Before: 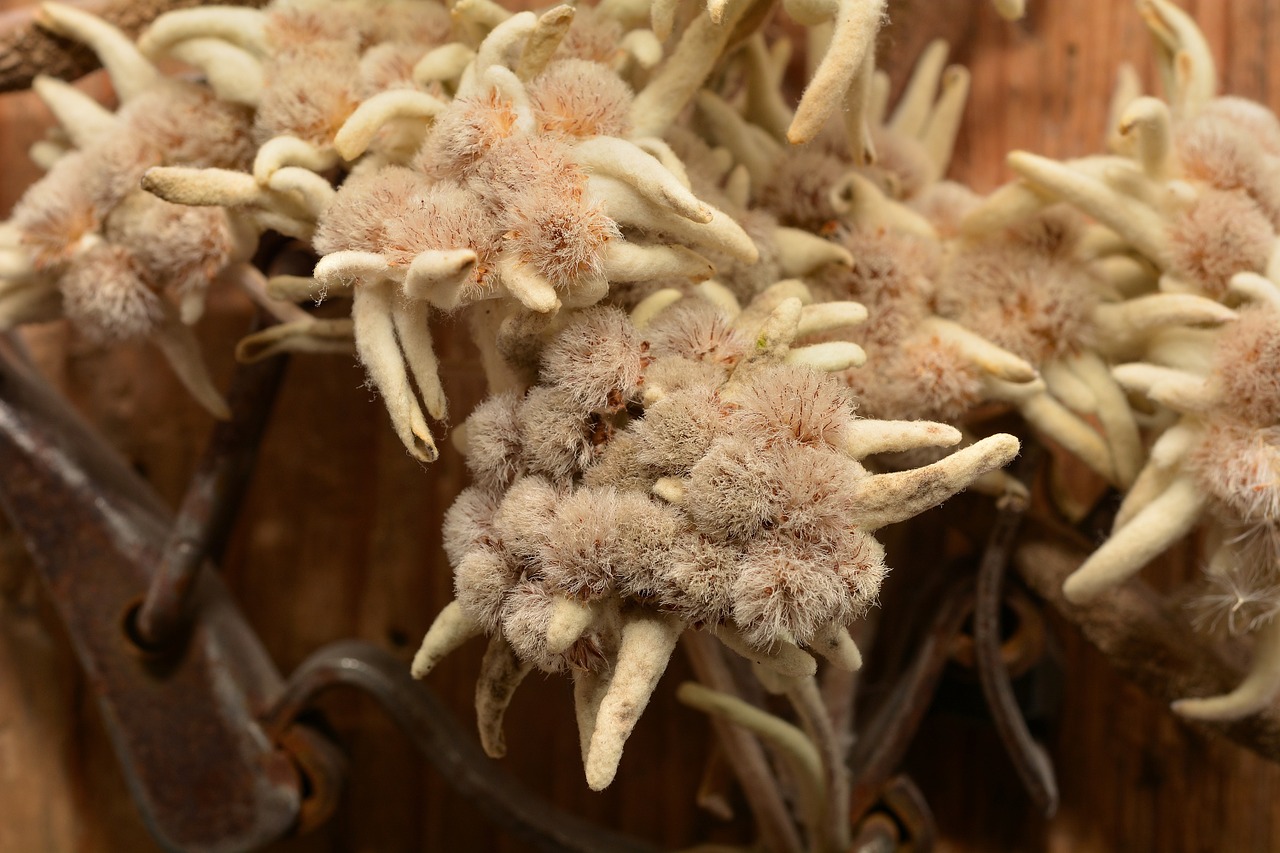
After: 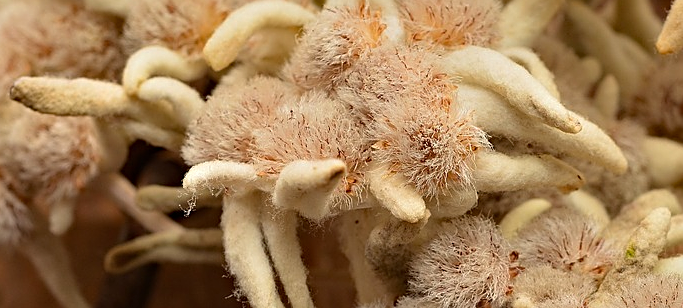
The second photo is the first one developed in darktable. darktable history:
crop: left 10.242%, top 10.622%, right 36.336%, bottom 52.056%
shadows and highlights: shadows 37.14, highlights -27.82, soften with gaussian
sharpen: on, module defaults
haze removal: compatibility mode true, adaptive false
